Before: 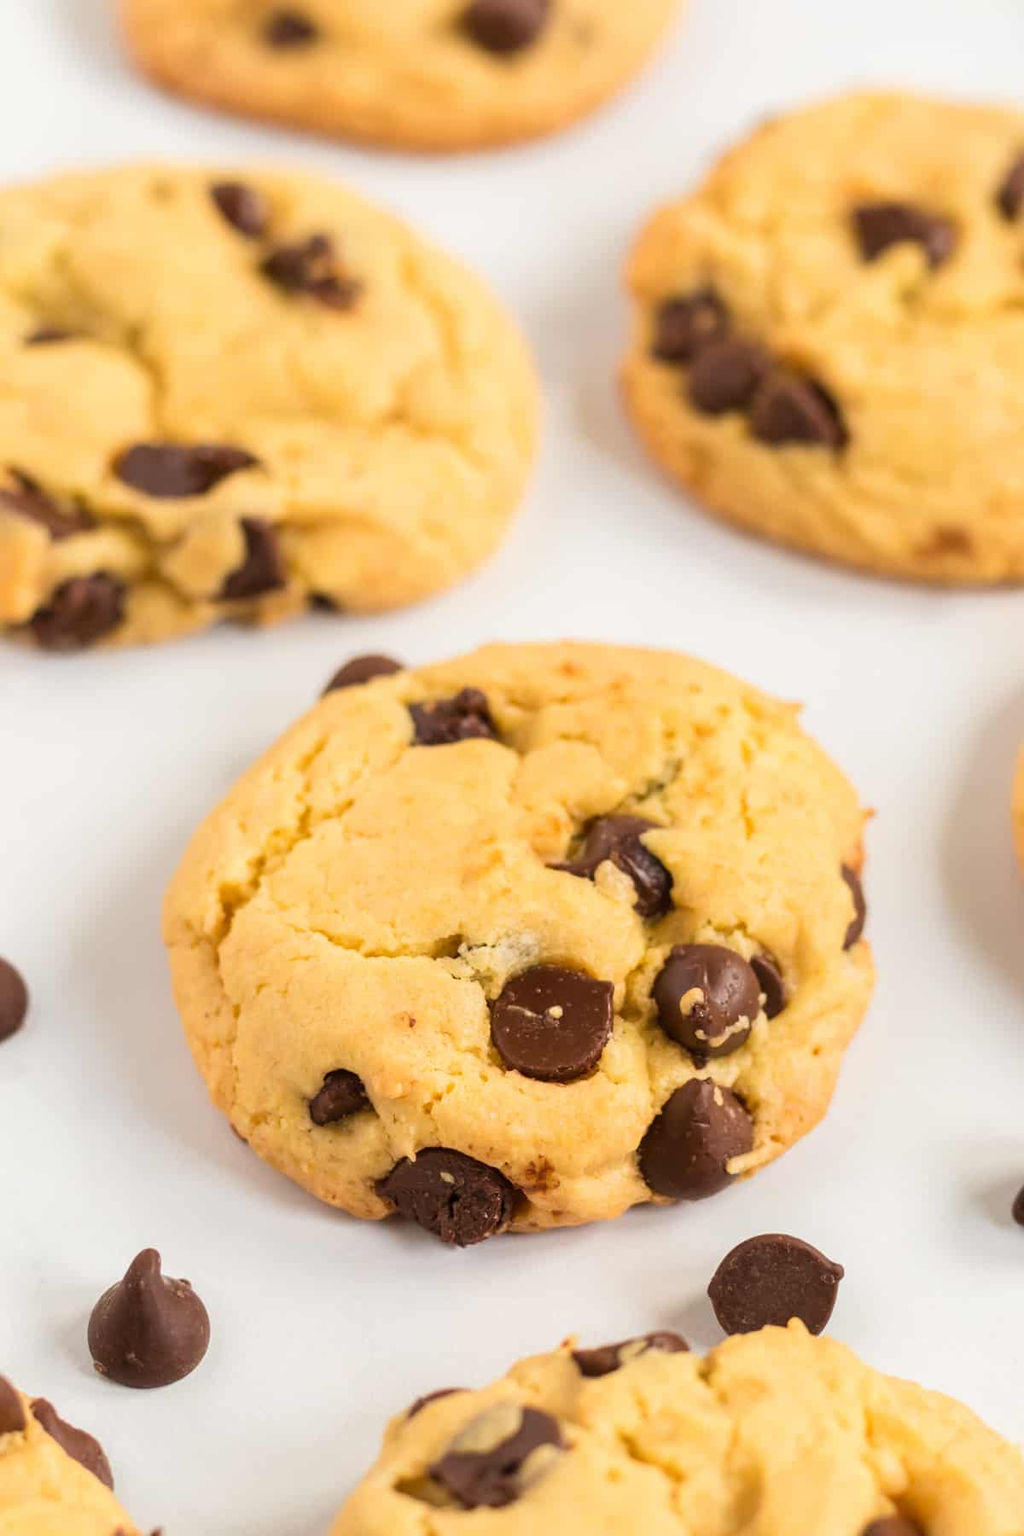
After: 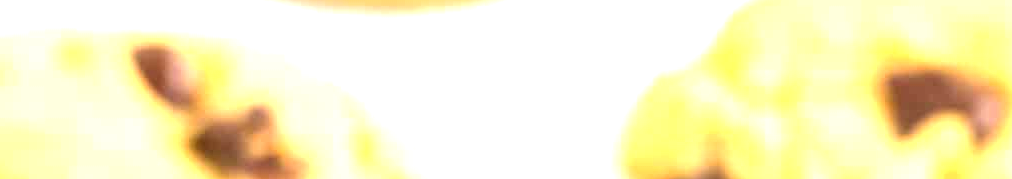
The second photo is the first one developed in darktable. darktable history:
crop and rotate: left 9.644%, top 9.491%, right 6.021%, bottom 80.509%
white balance: red 0.98, blue 1.034
exposure: black level correction 0, exposure 1.5 EV, compensate highlight preservation false
